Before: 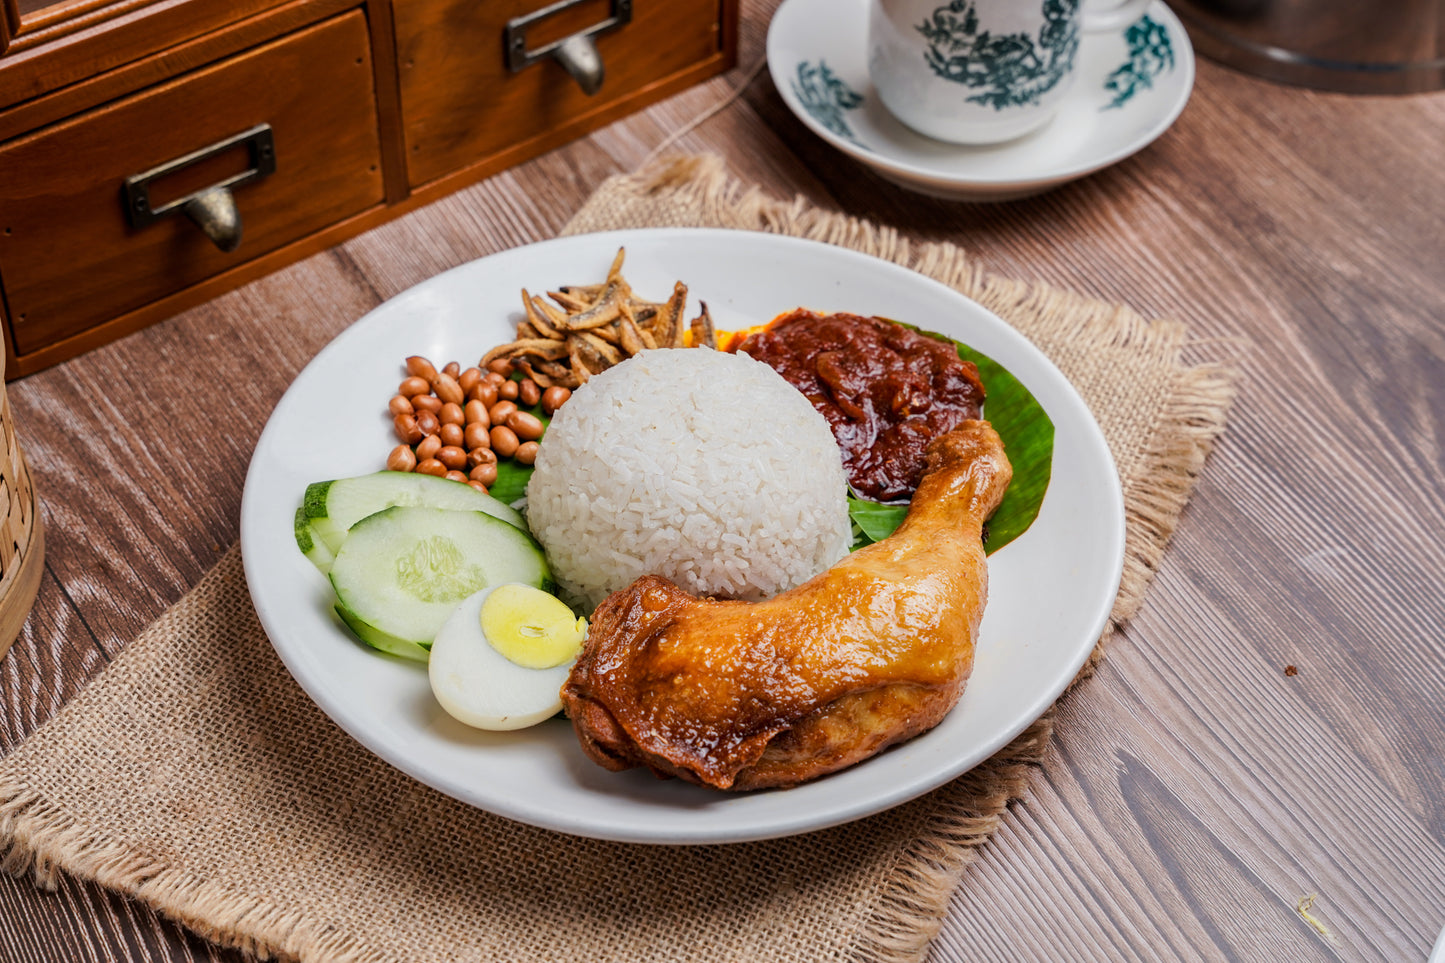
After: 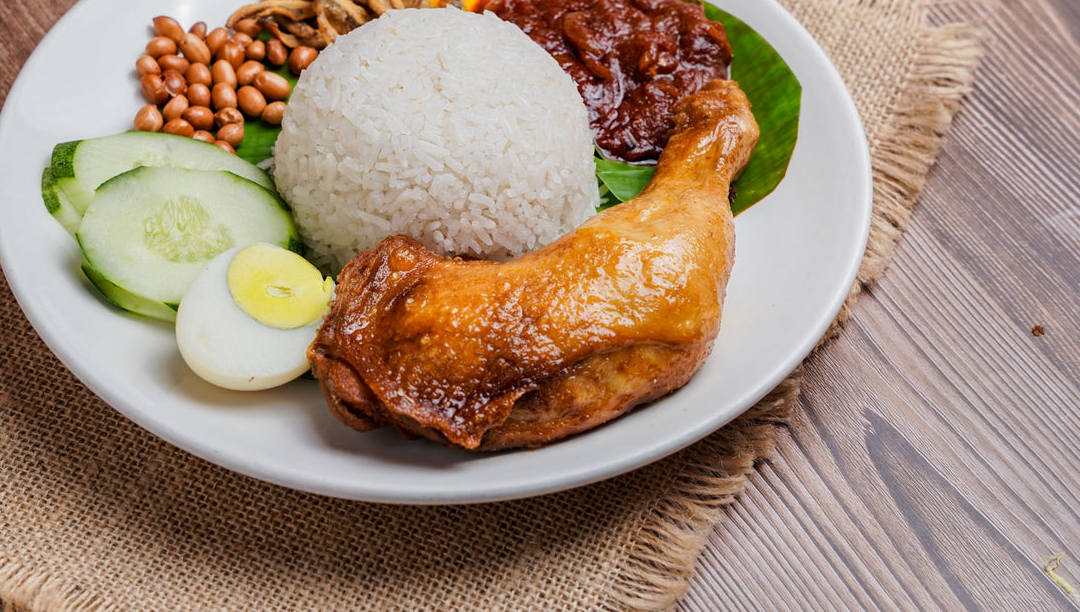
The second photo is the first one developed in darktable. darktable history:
crop and rotate: left 17.514%, top 35.329%, right 7.737%, bottom 1.052%
